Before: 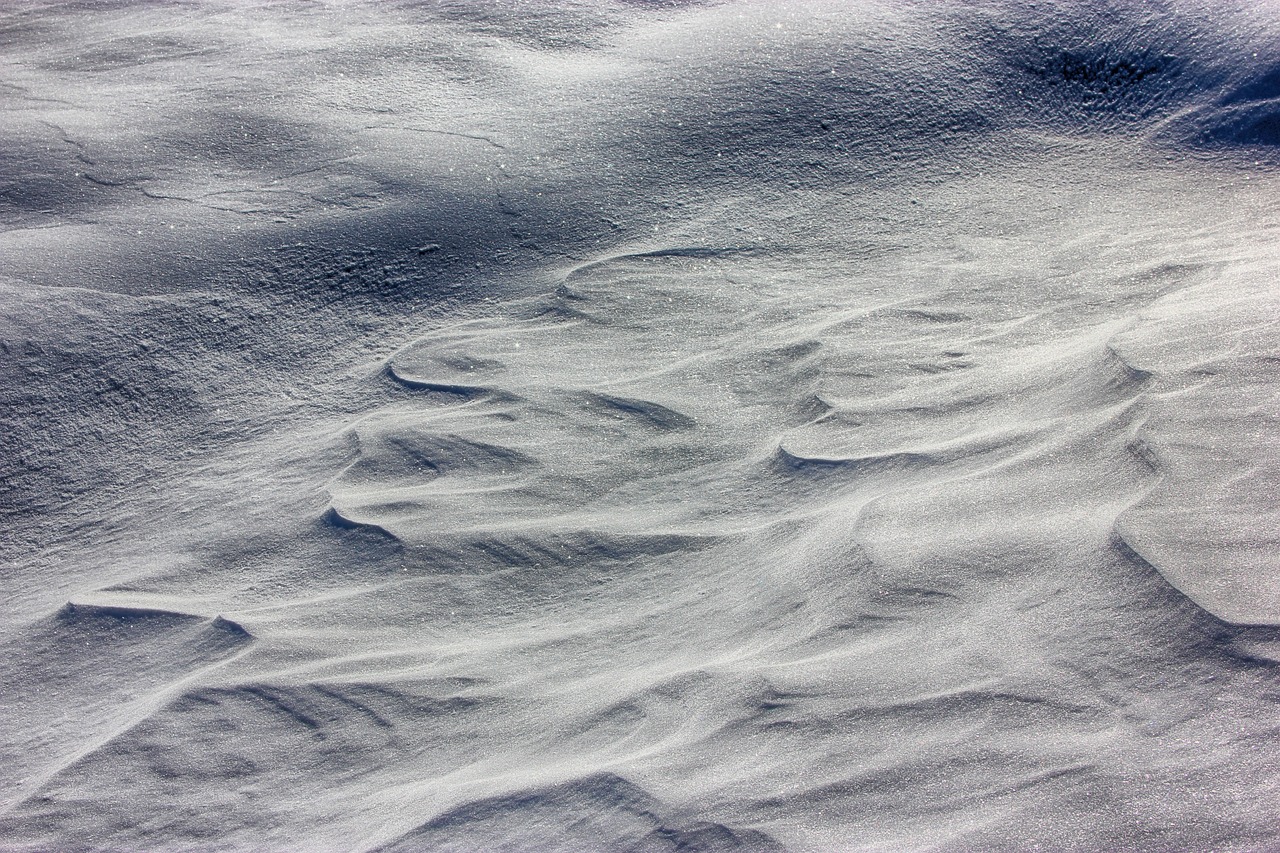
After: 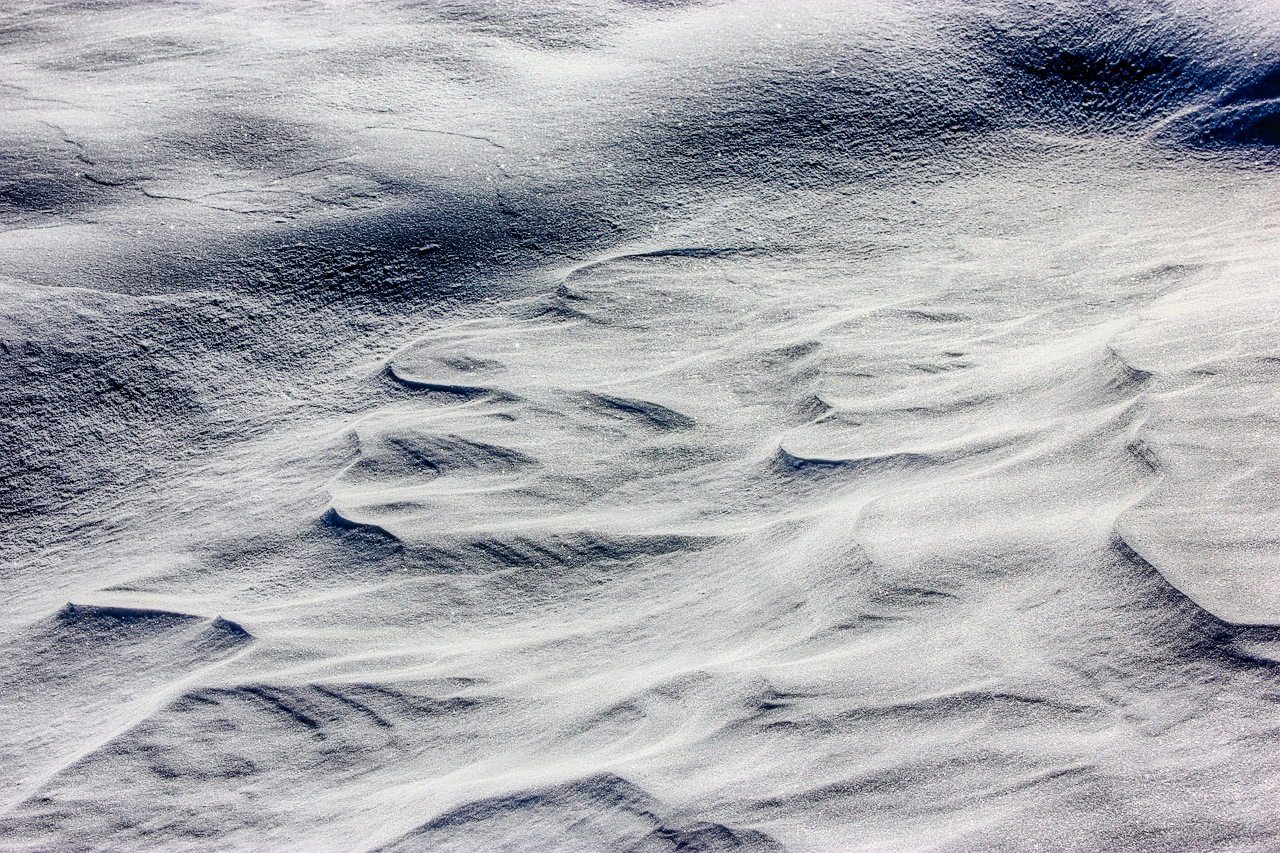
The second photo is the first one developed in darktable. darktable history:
local contrast: on, module defaults
filmic rgb: black relative exposure -16 EV, white relative exposure 6.28 EV, hardness 5.12, contrast 1.355, color science v6 (2022)
tone curve: curves: ch0 [(0, 0) (0.004, 0) (0.133, 0.076) (0.325, 0.362) (0.879, 0.885) (1, 1)], preserve colors none
contrast brightness saturation: contrast 0.142
